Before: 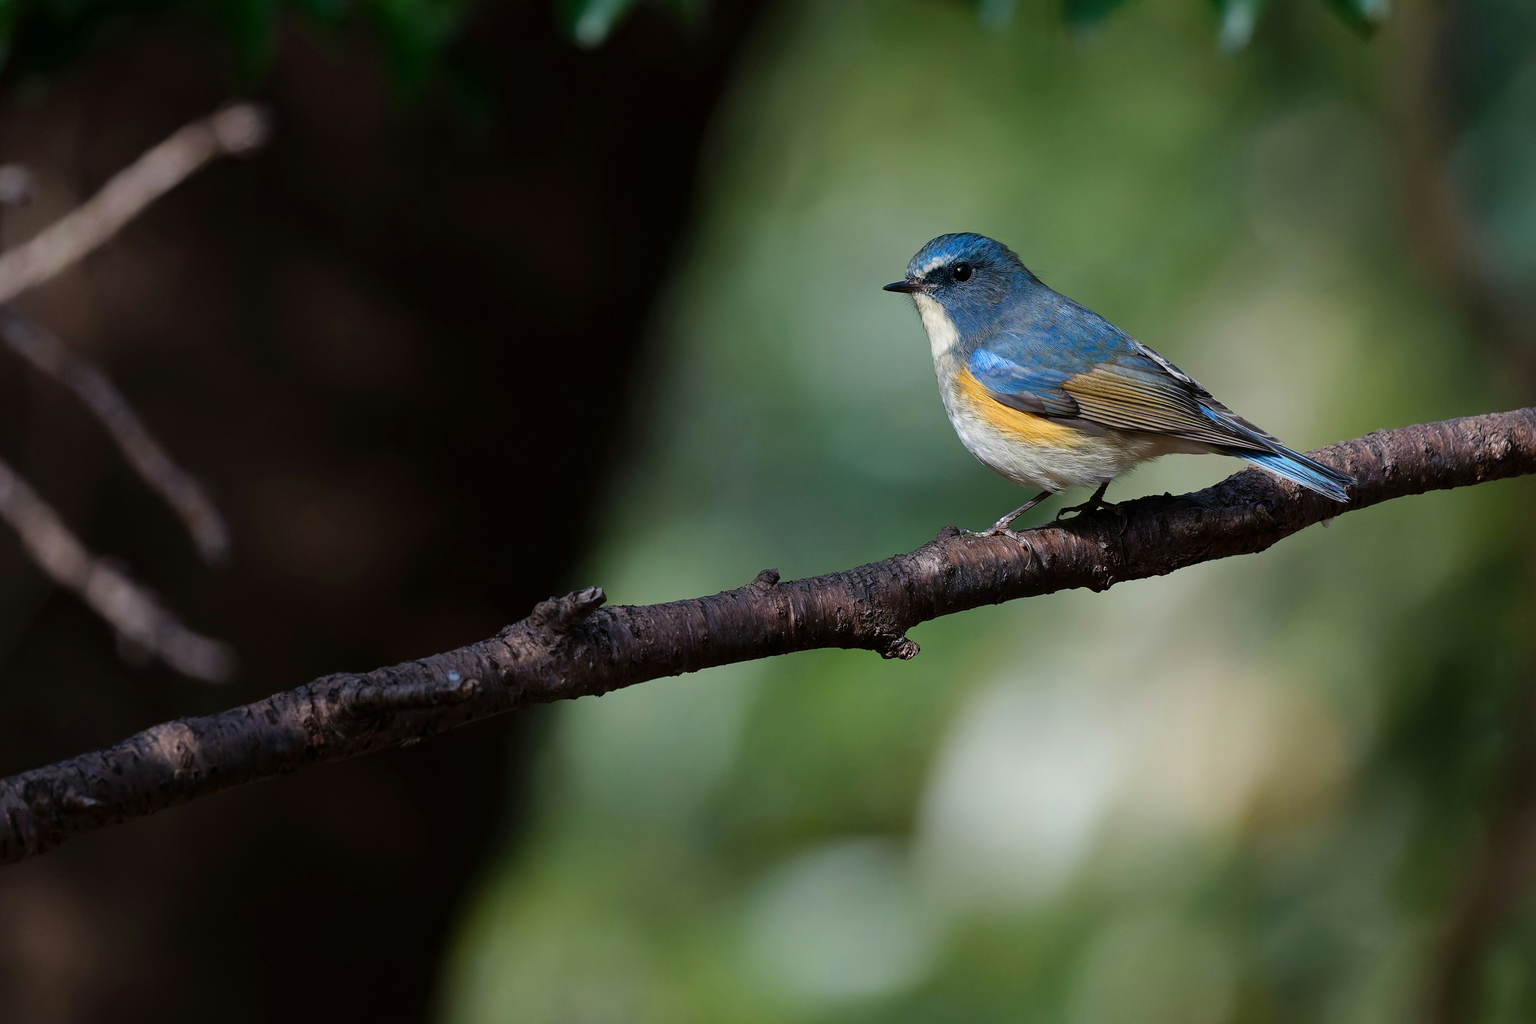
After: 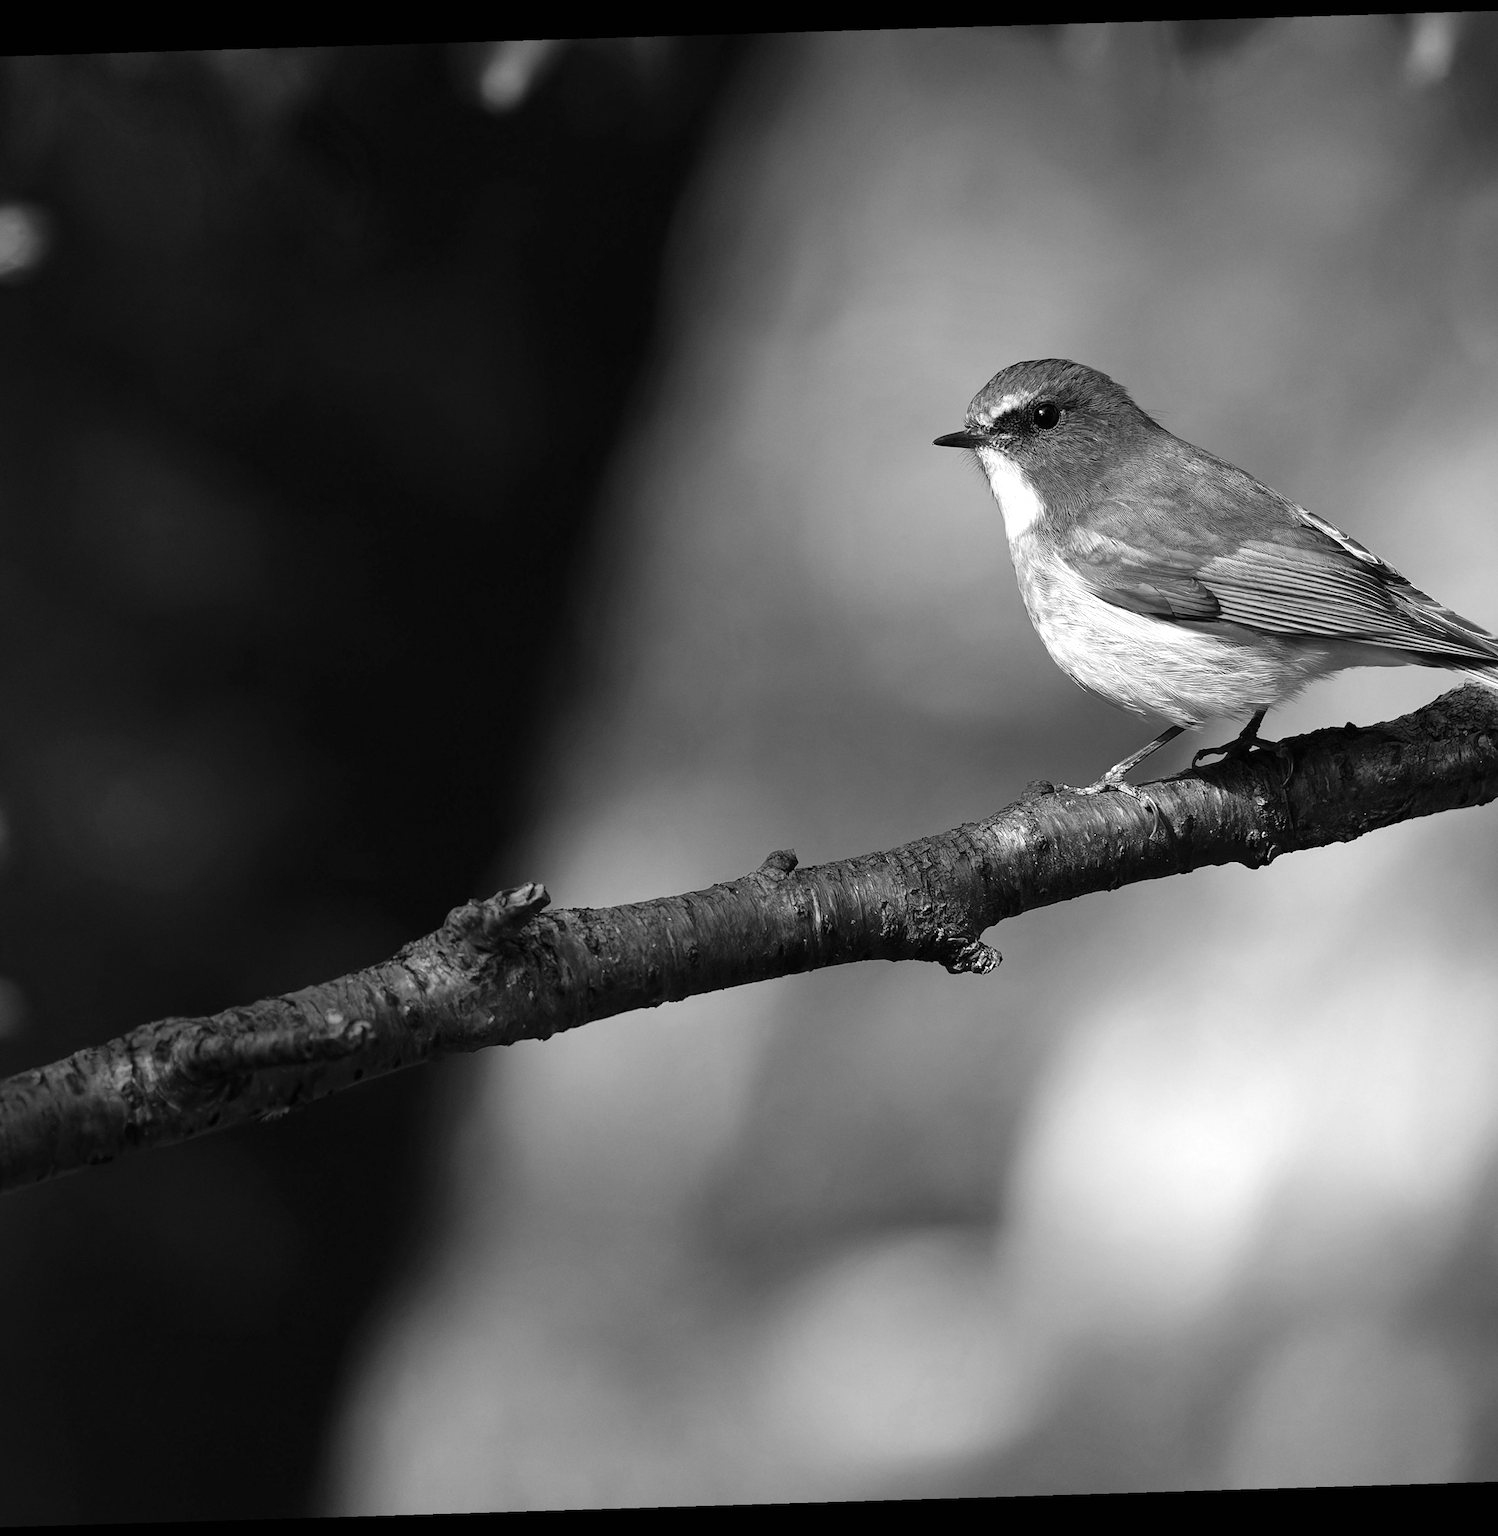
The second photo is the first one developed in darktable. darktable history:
crop: left 15.419%, right 17.914%
exposure: black level correction 0, exposure 0.7 EV, compensate exposure bias true, compensate highlight preservation false
color calibration: output gray [0.714, 0.278, 0, 0], illuminant same as pipeline (D50), adaptation none (bypass)
rotate and perspective: rotation -1.75°, automatic cropping off
